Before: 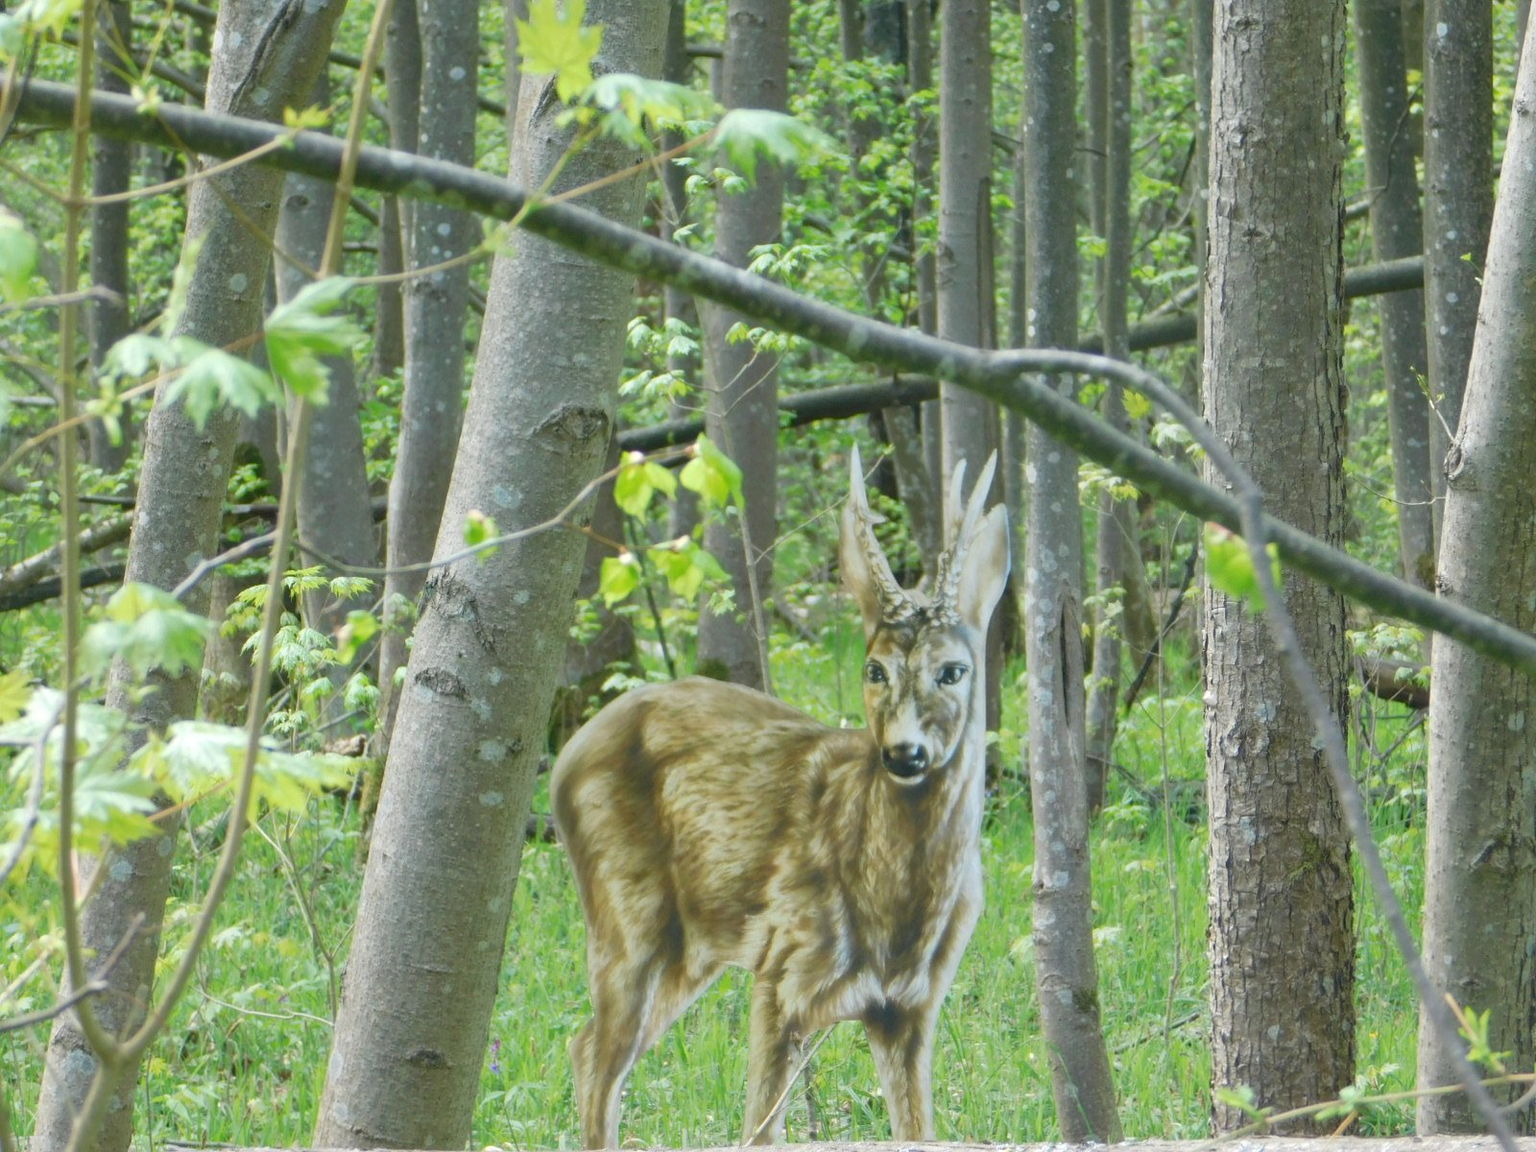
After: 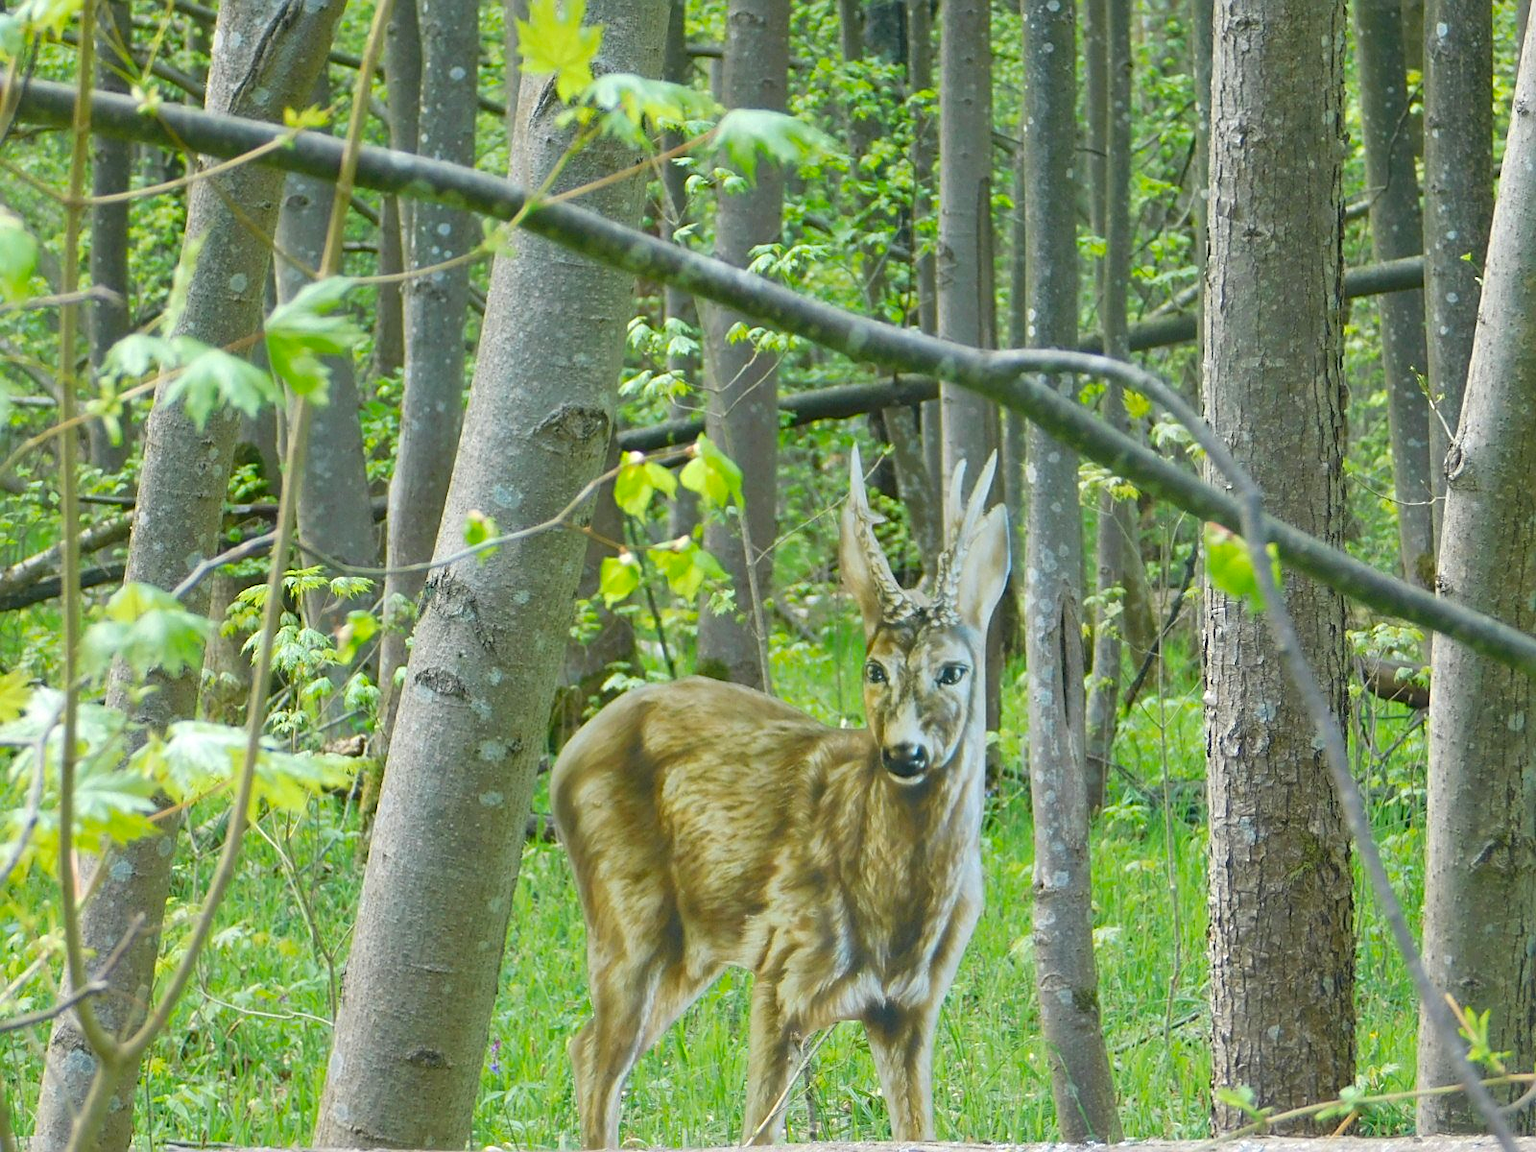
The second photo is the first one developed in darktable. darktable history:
color balance rgb: perceptual saturation grading › global saturation -0.145%, global vibrance 40.313%
sharpen: amount 0.547
